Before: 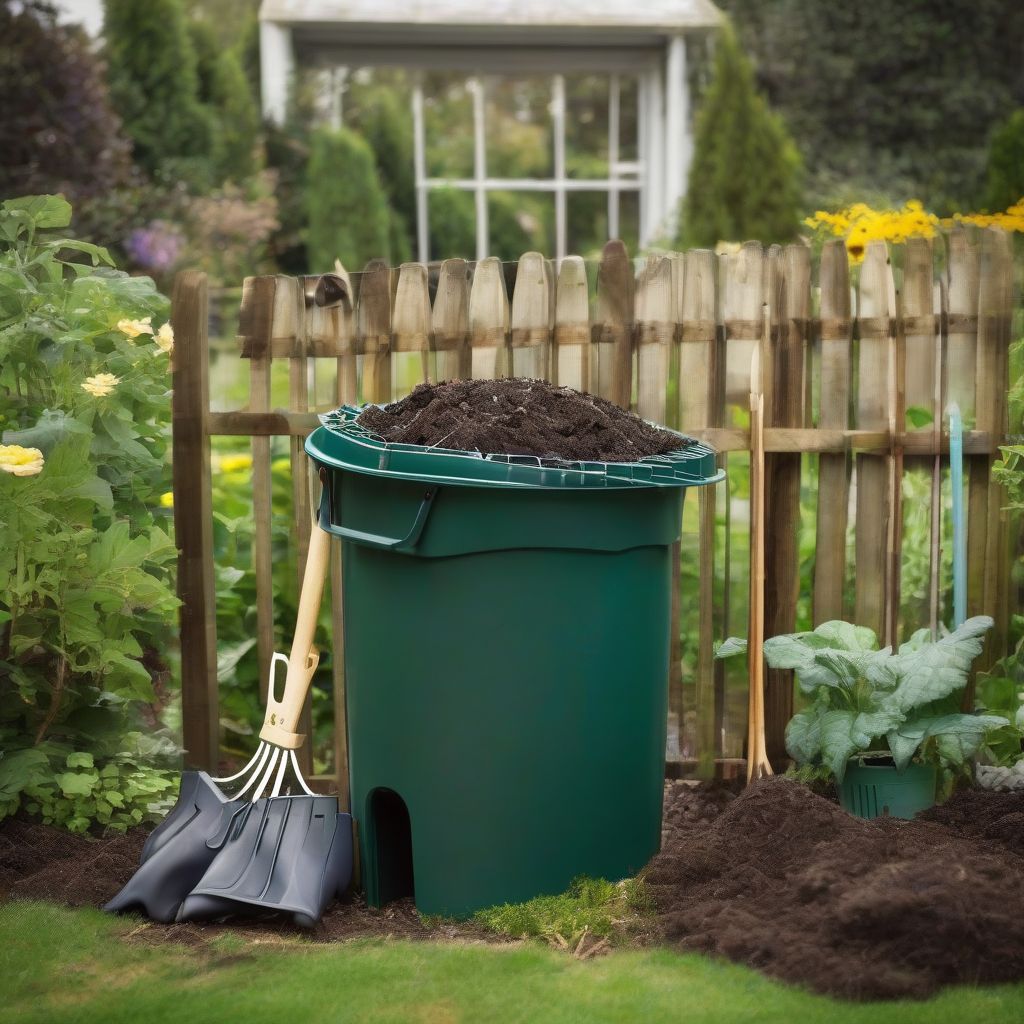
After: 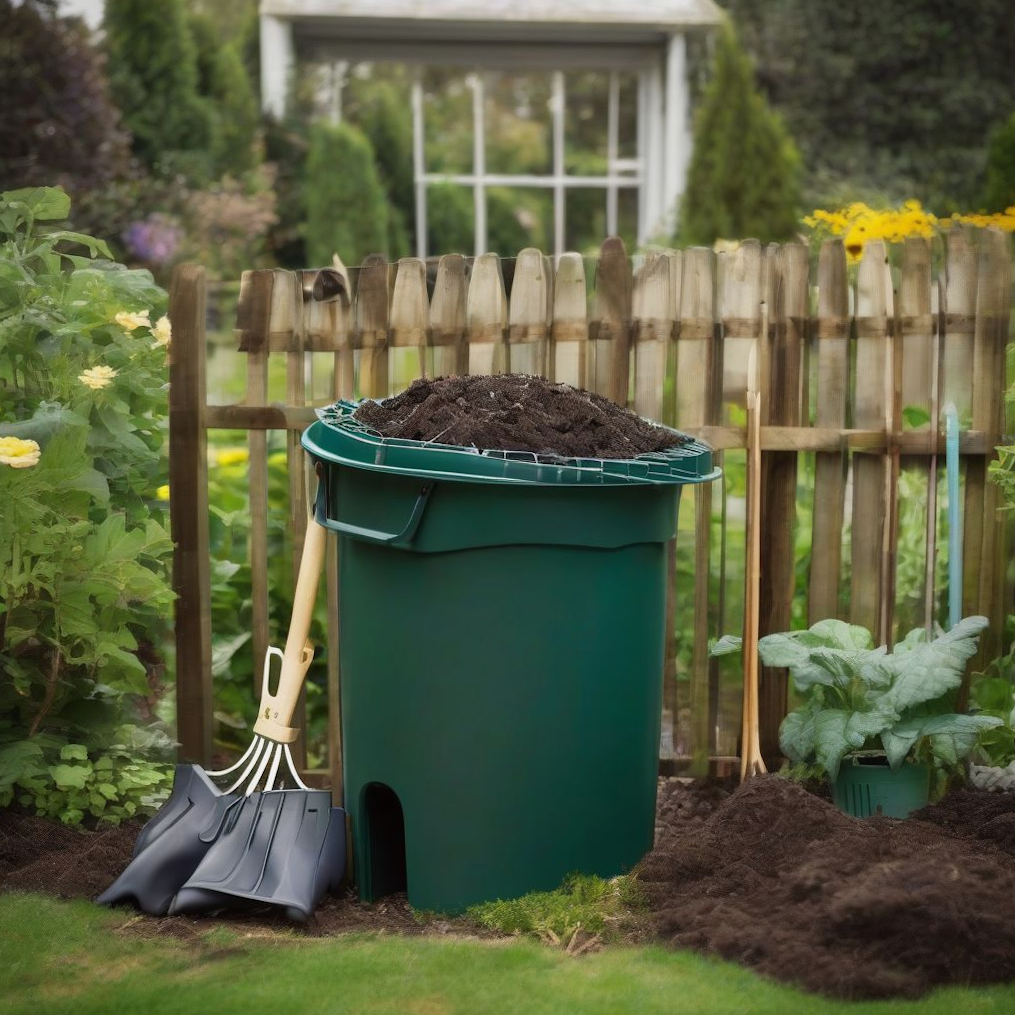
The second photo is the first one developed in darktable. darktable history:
crop and rotate: angle -0.5°
exposure: exposure -0.157 EV, compensate highlight preservation false
